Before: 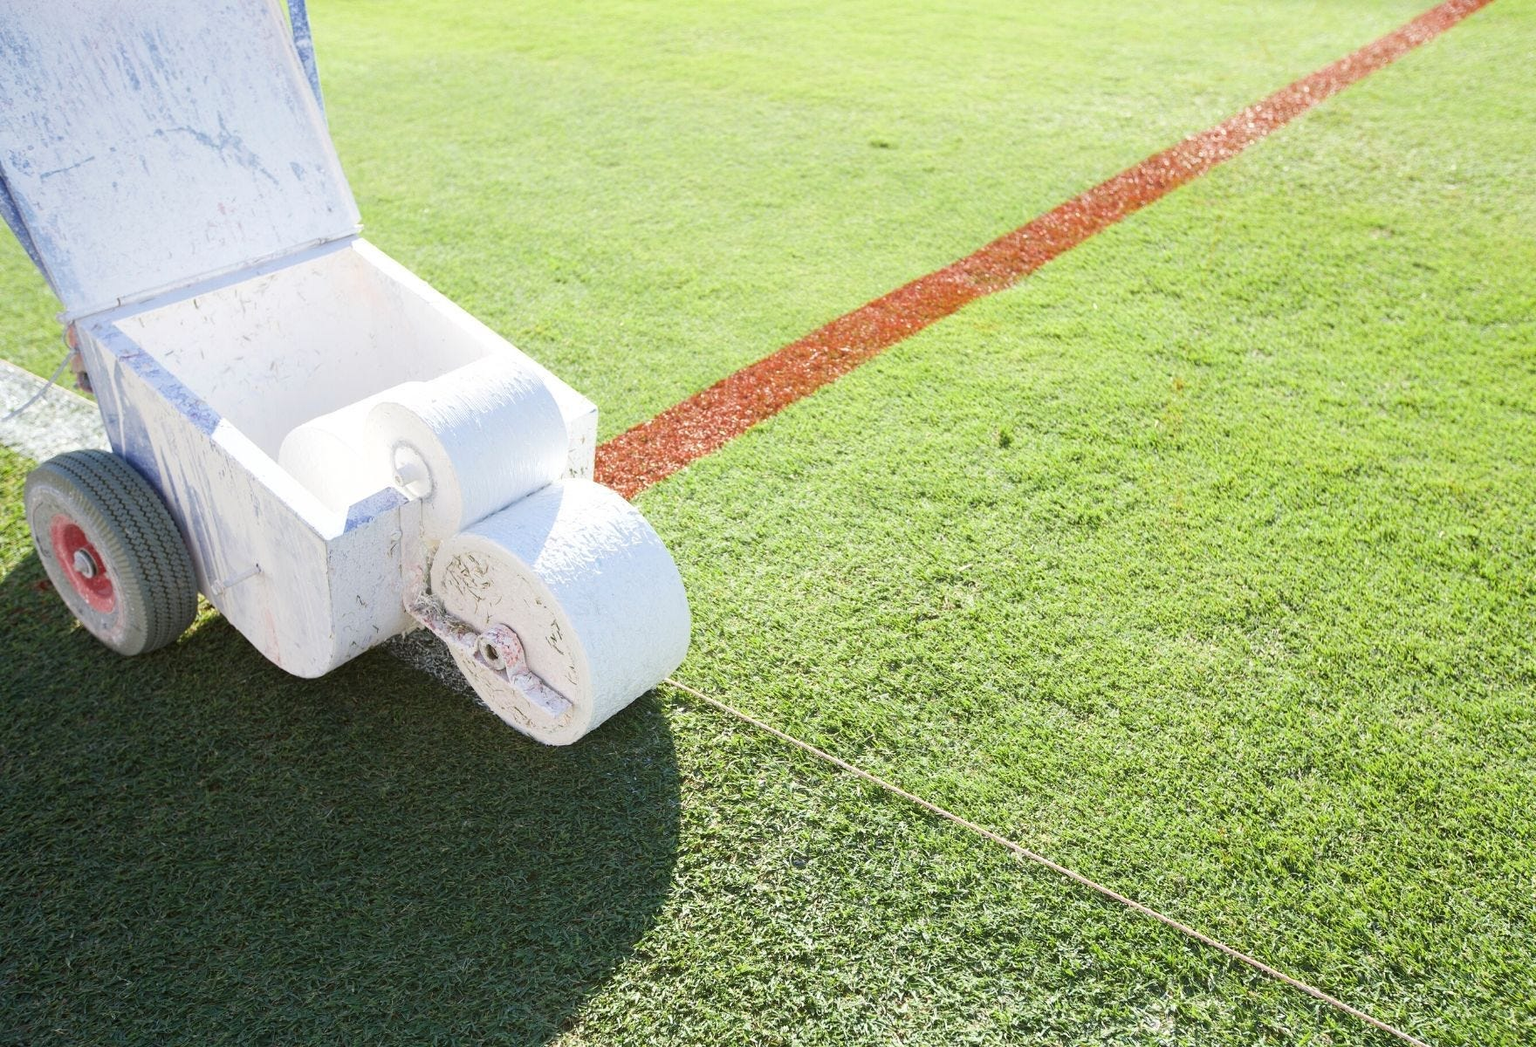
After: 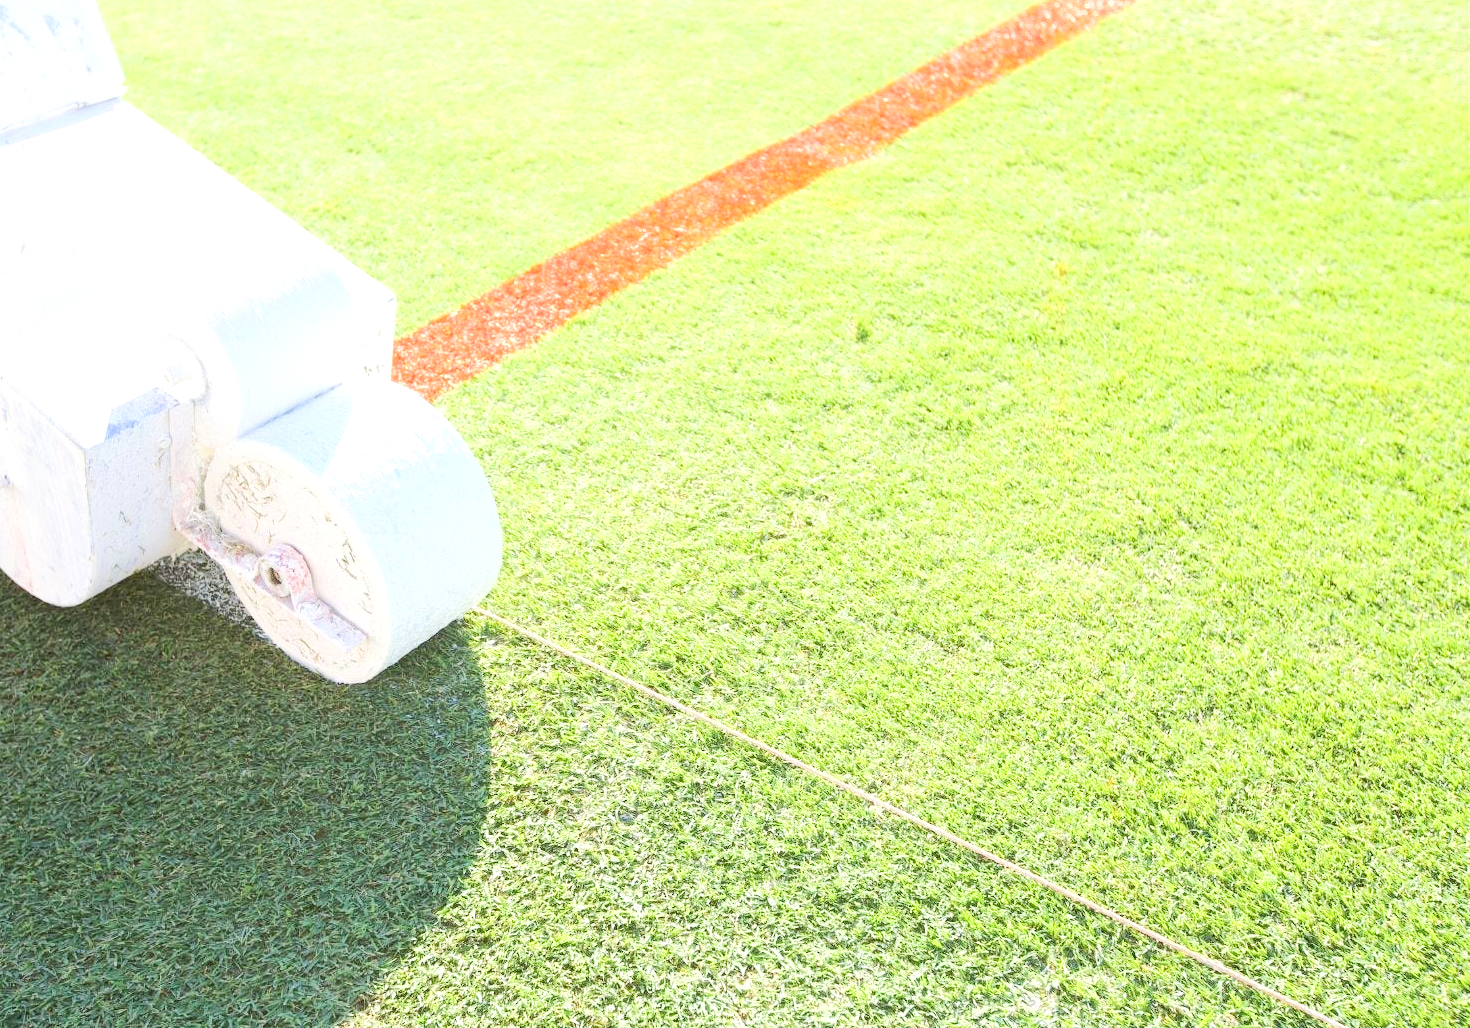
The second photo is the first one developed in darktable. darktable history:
crop: left 16.44%, top 14.314%
exposure: exposure 0.014 EV, compensate highlight preservation false
base curve: curves: ch0 [(0, 0) (0.472, 0.508) (1, 1)], preserve colors none
tone equalizer: -8 EV 1.98 EV, -7 EV 1.99 EV, -6 EV 1.99 EV, -5 EV 1.99 EV, -4 EV 1.96 EV, -3 EV 1.5 EV, -2 EV 0.981 EV, -1 EV 0.496 EV, edges refinement/feathering 500, mask exposure compensation -1.26 EV, preserve details no
